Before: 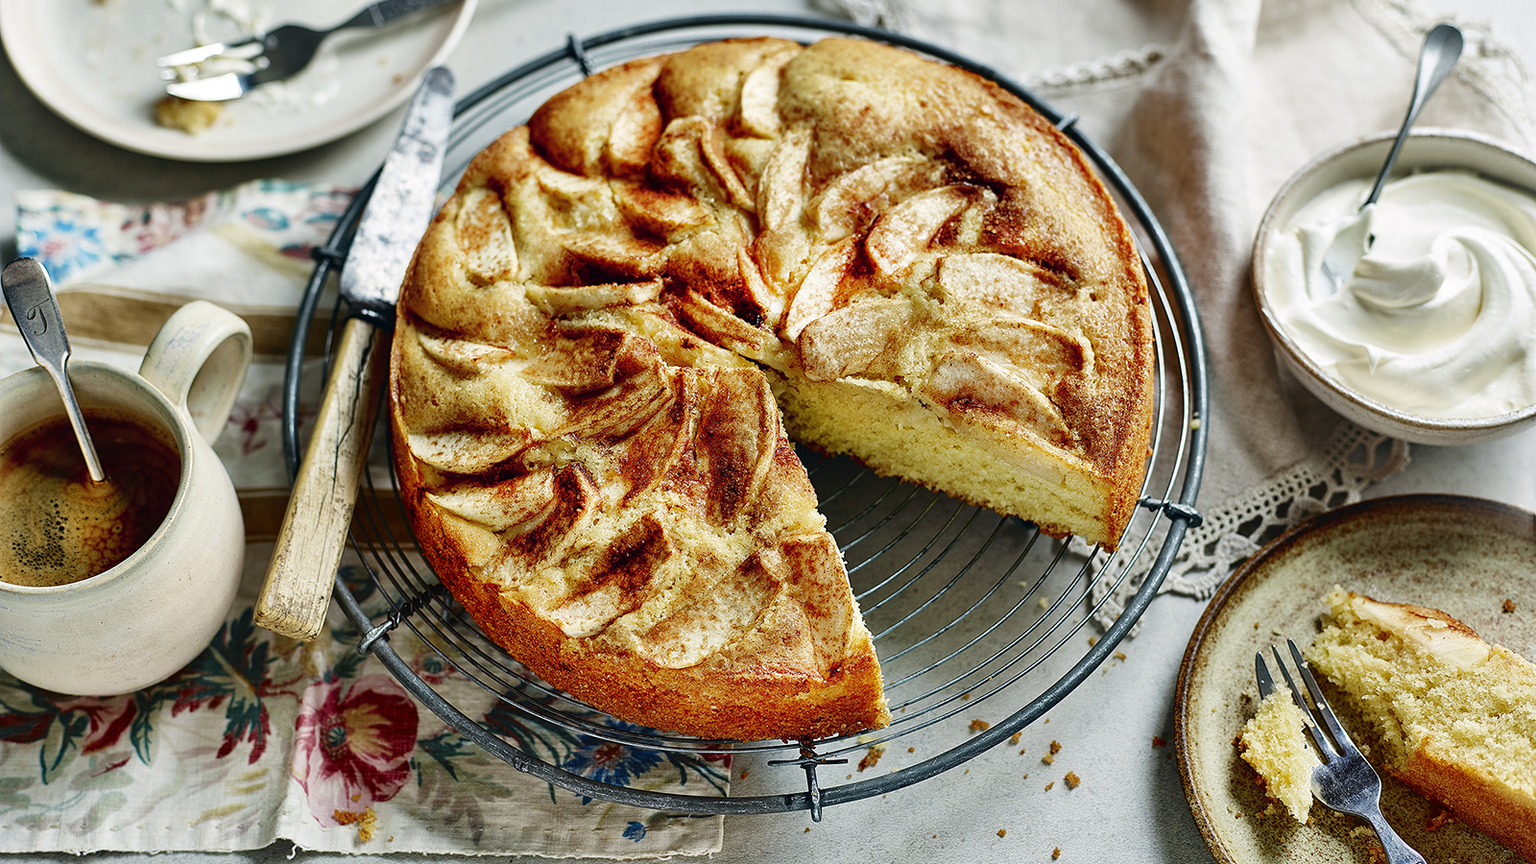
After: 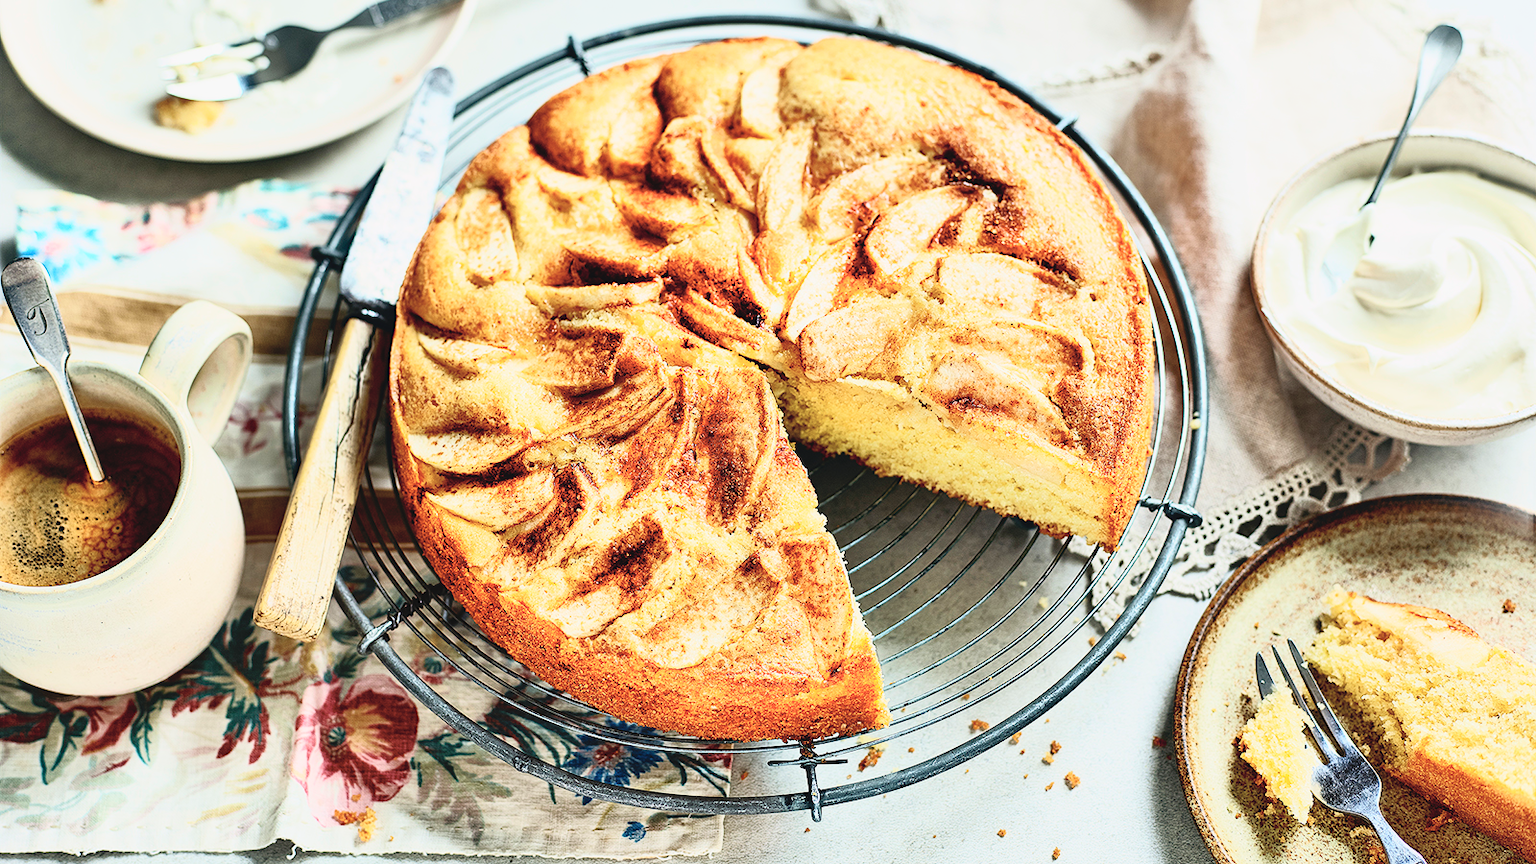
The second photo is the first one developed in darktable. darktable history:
tone curve: curves: ch0 [(0, 0.052) (0.207, 0.35) (0.392, 0.592) (0.54, 0.803) (0.725, 0.922) (0.99, 0.974)], color space Lab, independent channels, preserve colors none
